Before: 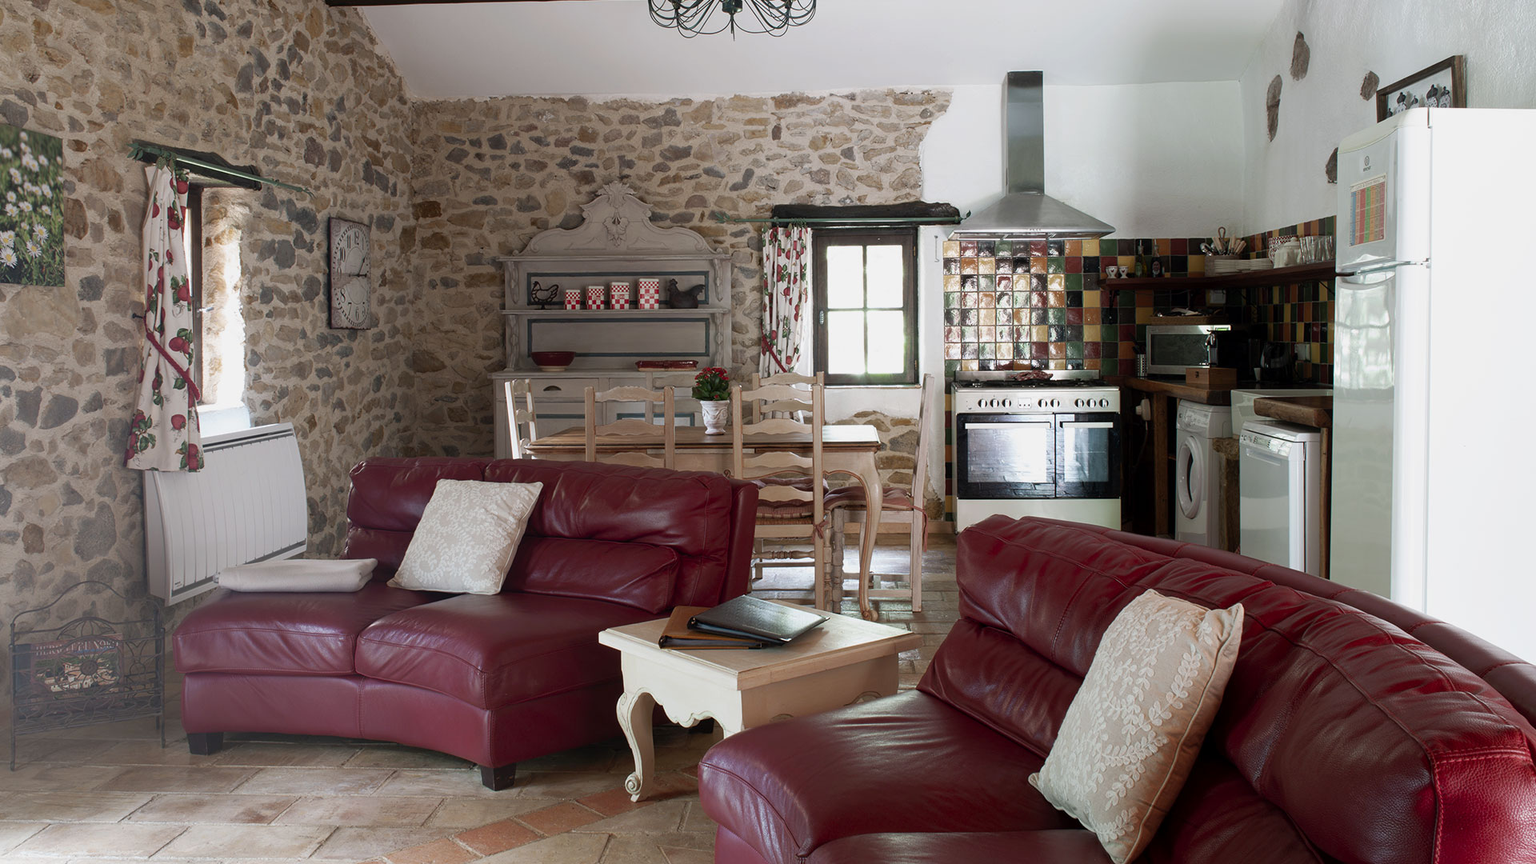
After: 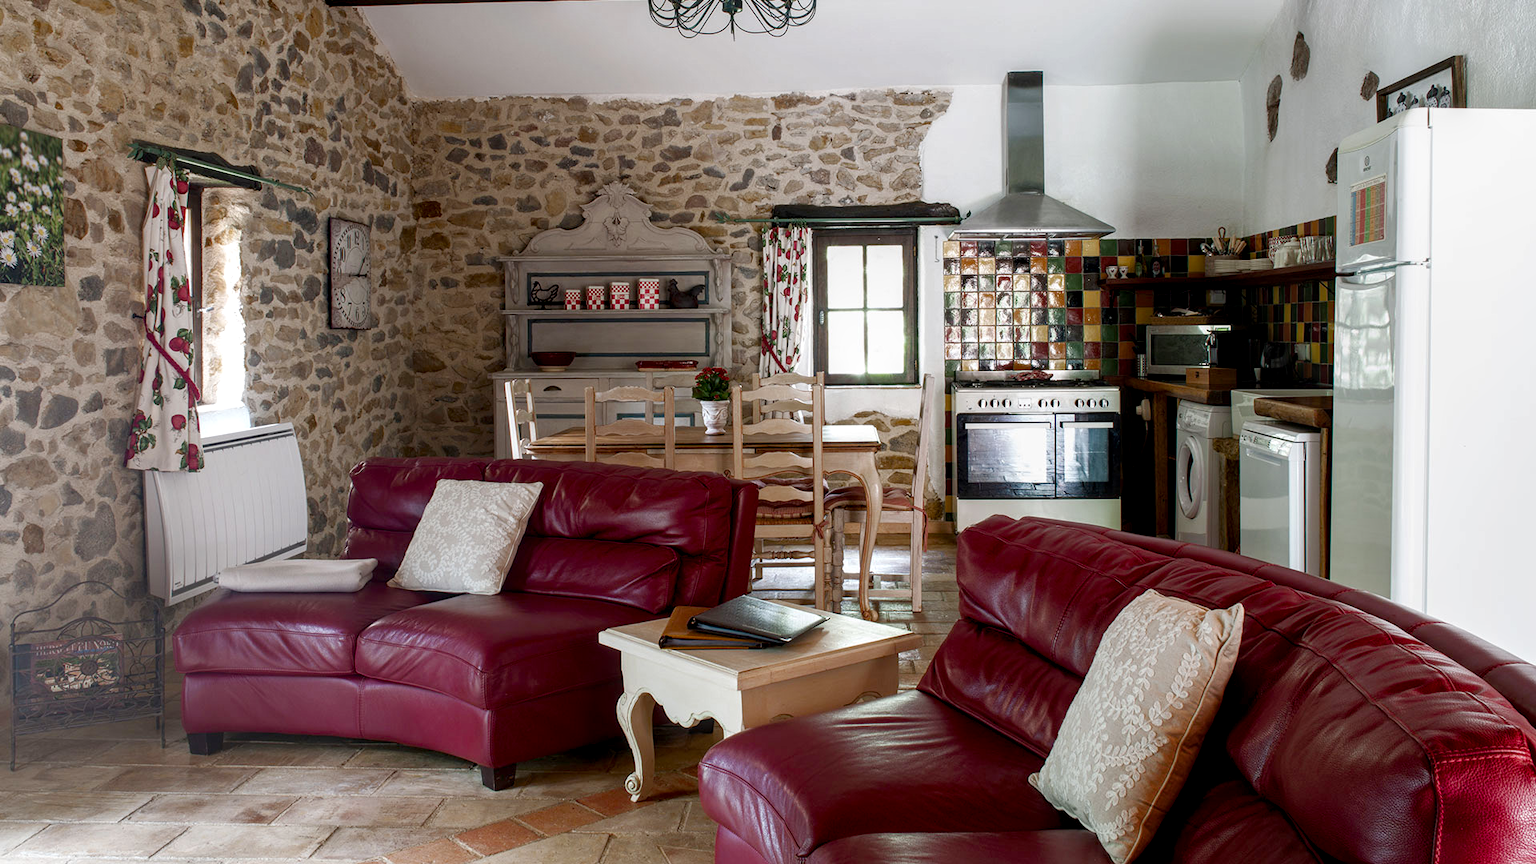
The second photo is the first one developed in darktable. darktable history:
local contrast: detail 142%
color balance rgb: perceptual saturation grading › global saturation 20%, perceptual saturation grading › highlights -25%, perceptual saturation grading › shadows 50%
